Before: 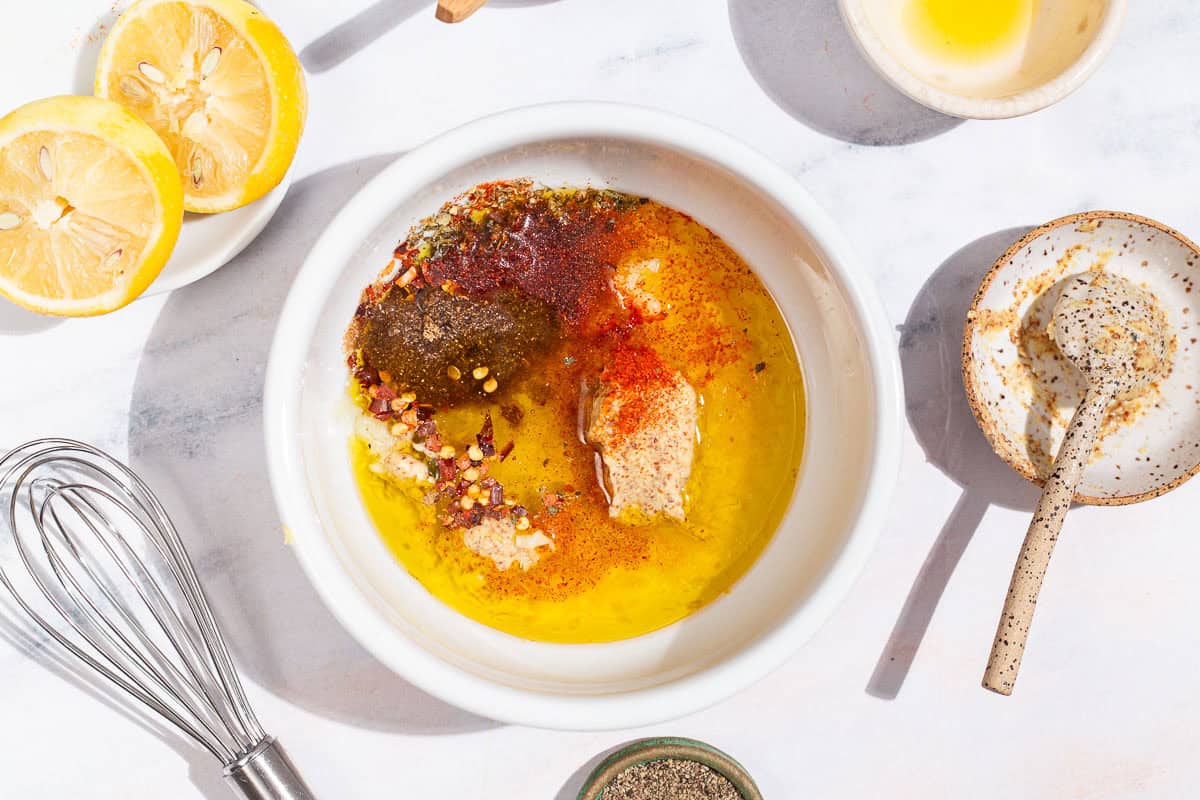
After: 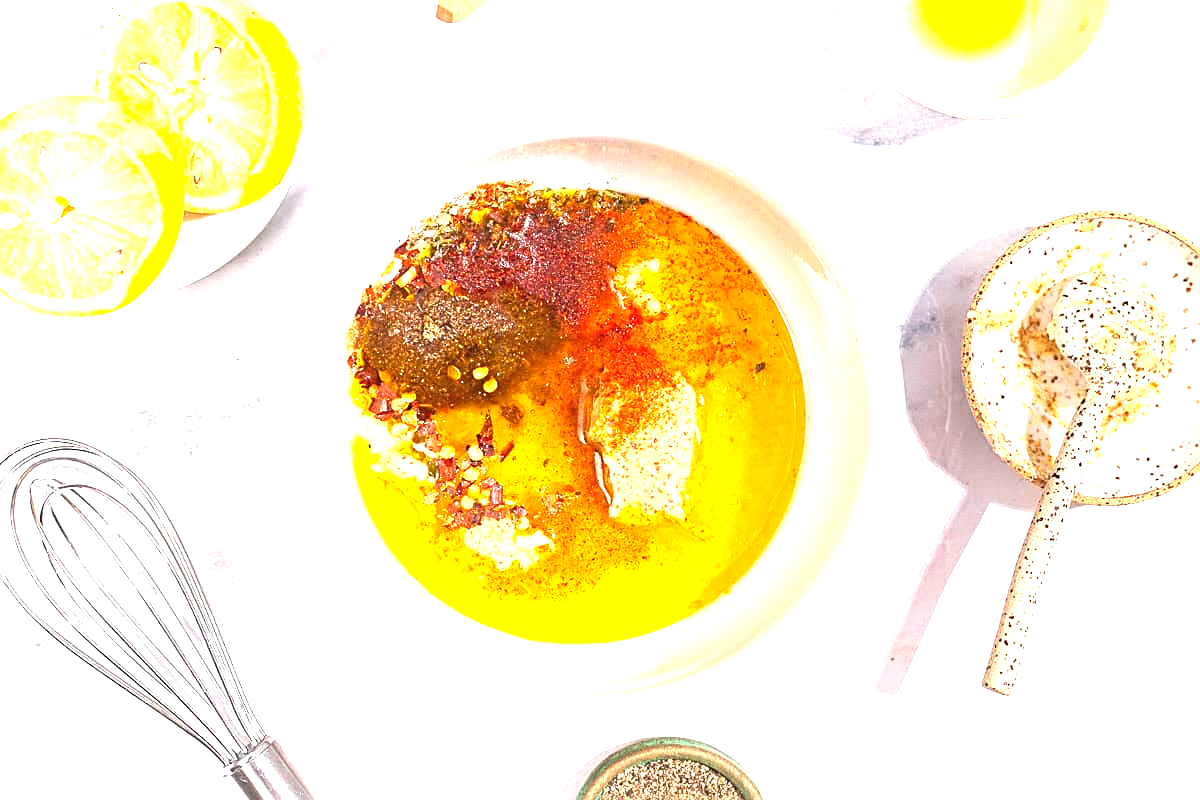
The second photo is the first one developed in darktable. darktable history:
contrast equalizer: octaves 7, y [[0.6 ×6], [0.55 ×6], [0 ×6], [0 ×6], [0 ×6]], mix -0.3
exposure: black level correction -0.002, exposure 1.35 EV, compensate highlight preservation false
sharpen: on, module defaults
color balance rgb: perceptual saturation grading › global saturation 10%, global vibrance 10%
